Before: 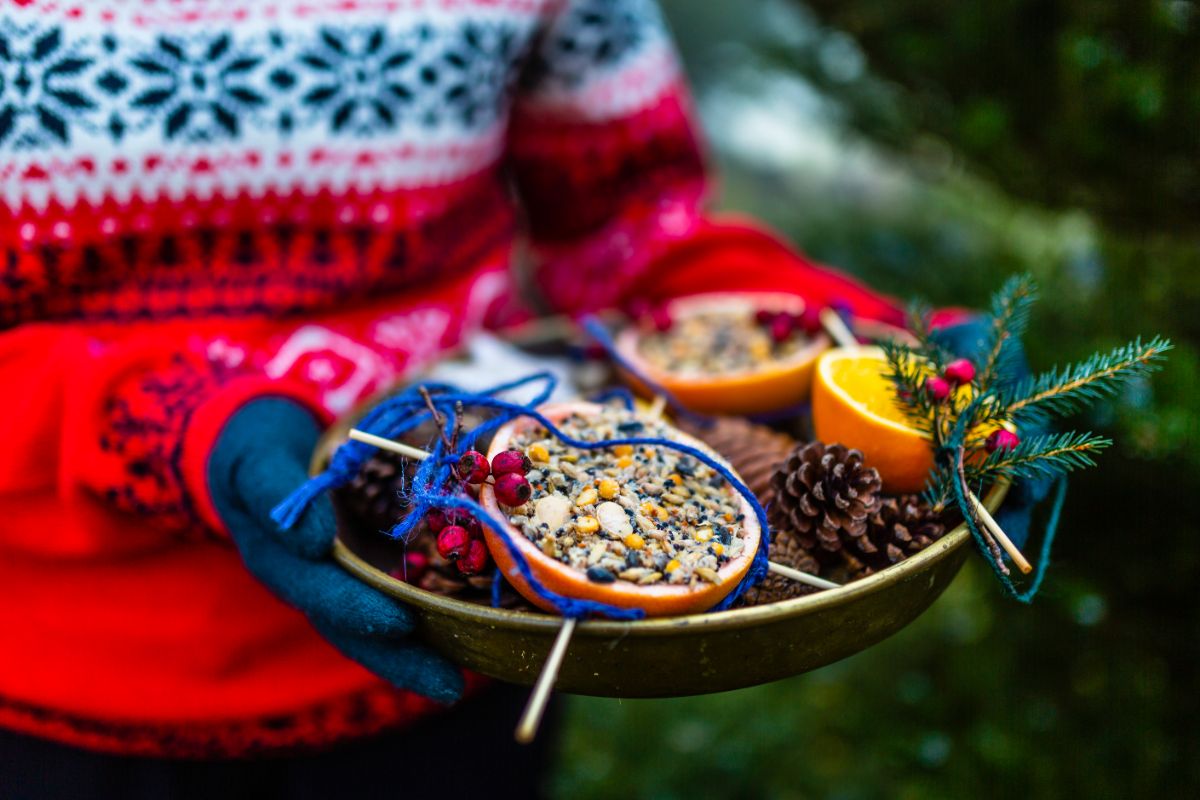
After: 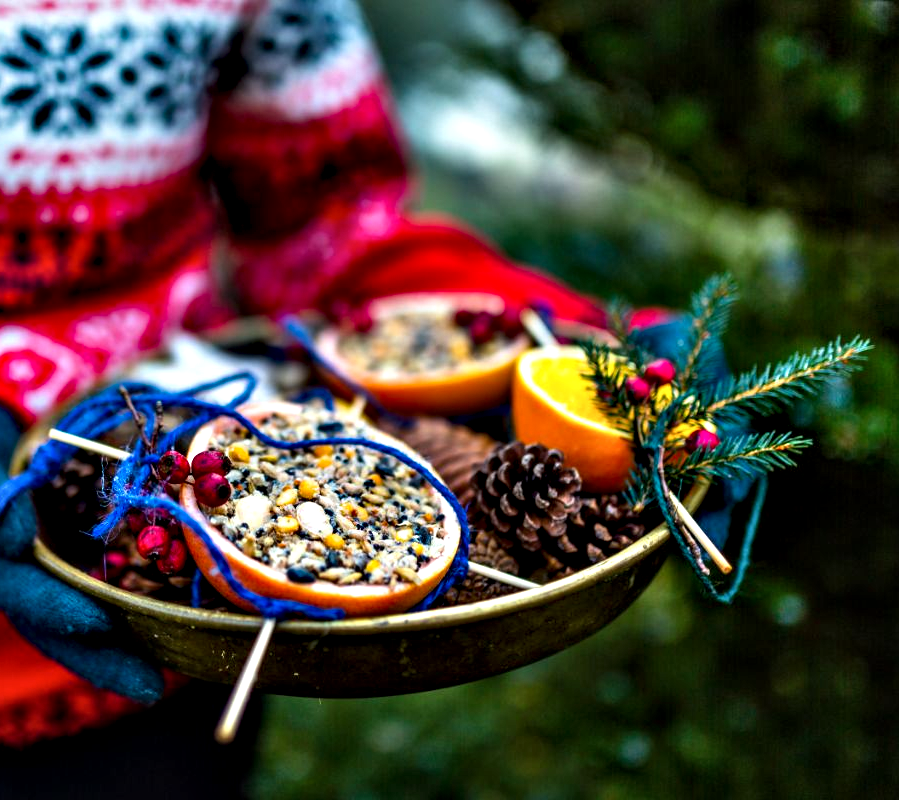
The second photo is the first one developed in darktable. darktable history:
crop and rotate: left 25.026%
contrast equalizer: y [[0.6 ×6], [0.55 ×6], [0 ×6], [0 ×6], [0 ×6]]
